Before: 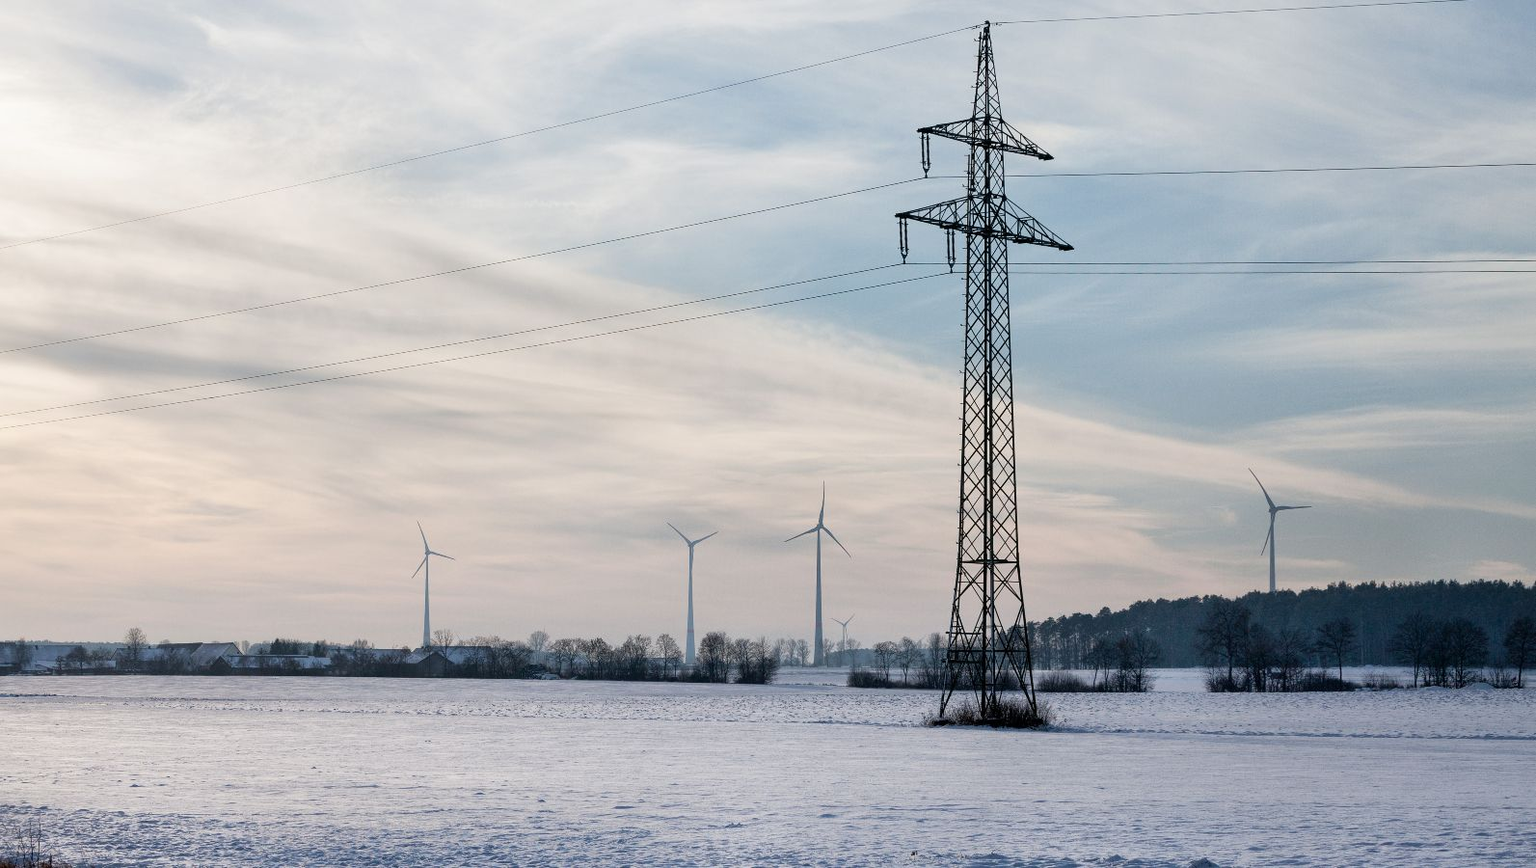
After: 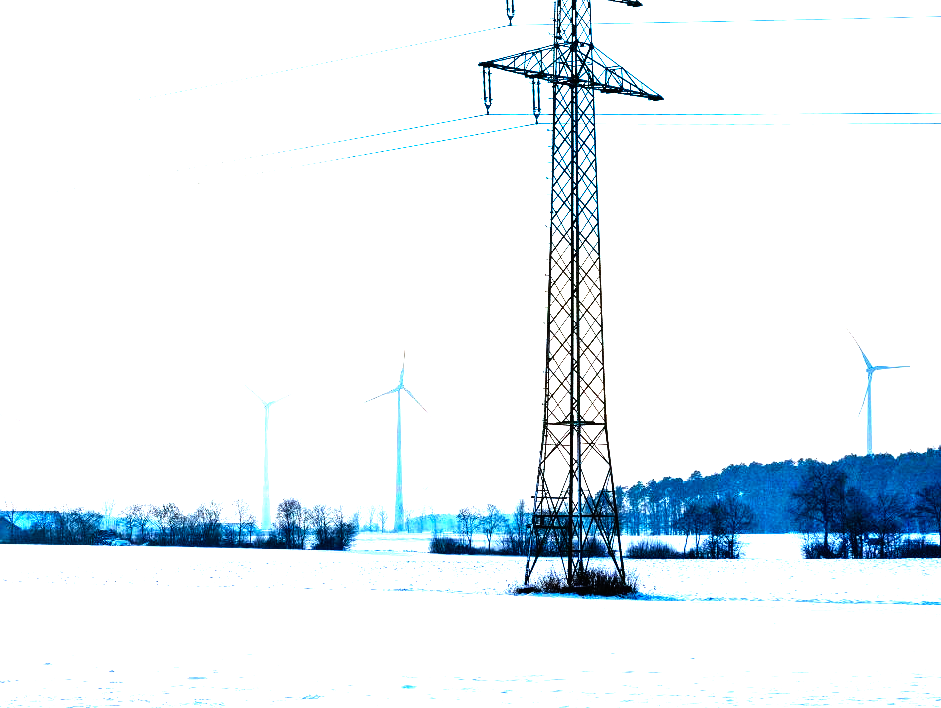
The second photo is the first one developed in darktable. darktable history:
white balance: red 0.925, blue 1.046
crop and rotate: left 28.256%, top 17.734%, right 12.656%, bottom 3.573%
color balance rgb: linear chroma grading › global chroma 13.3%, global vibrance 41.49%
base curve: curves: ch0 [(0, 0) (0.007, 0.004) (0.027, 0.03) (0.046, 0.07) (0.207, 0.54) (0.442, 0.872) (0.673, 0.972) (1, 1)], preserve colors none
levels: levels [0, 0.352, 0.703]
